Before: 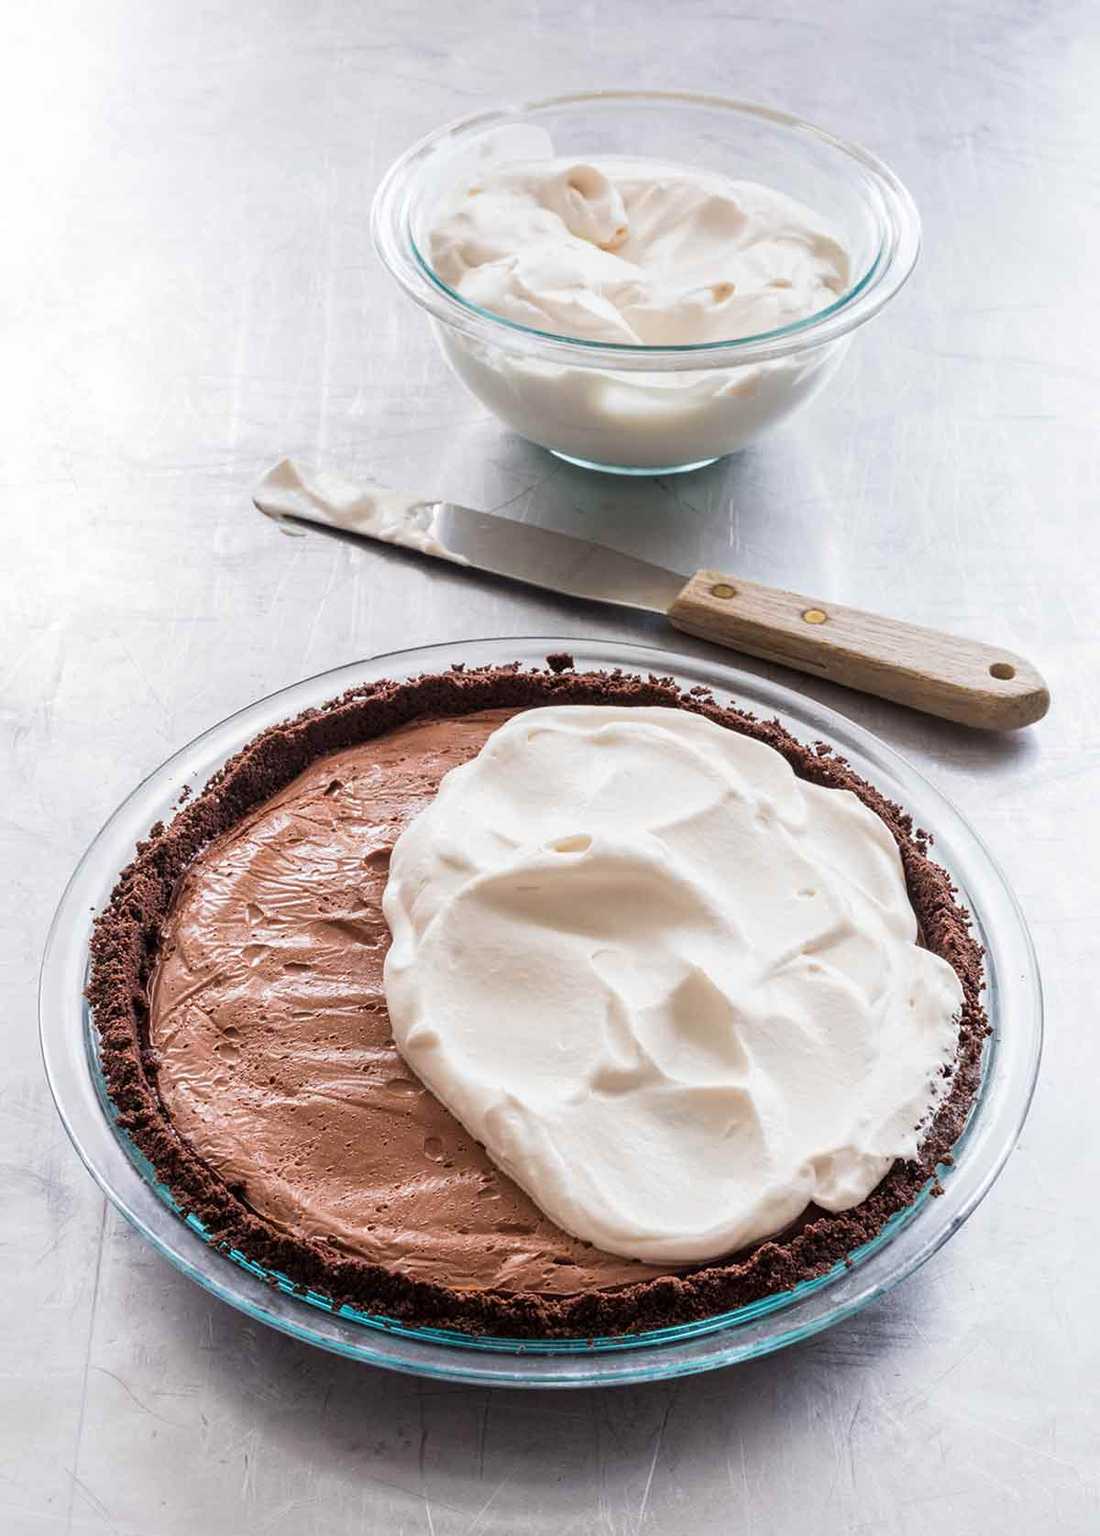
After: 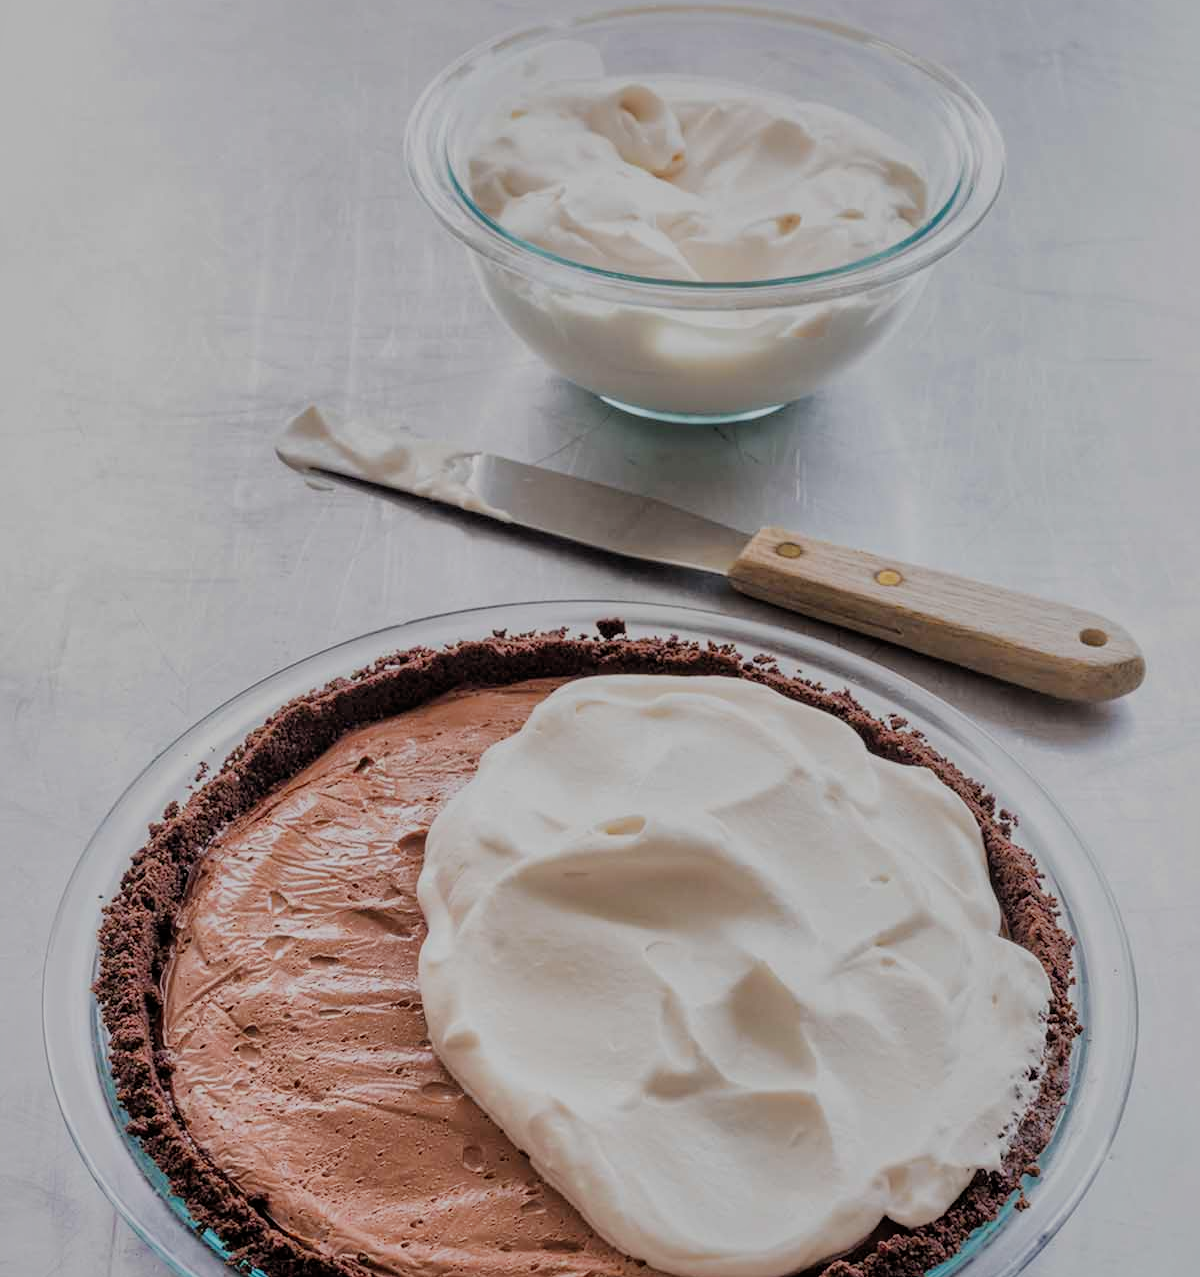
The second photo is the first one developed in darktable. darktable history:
filmic rgb: black relative exposure -7.65 EV, white relative exposure 4.56 EV, hardness 3.61
crop: top 5.697%, bottom 18.106%
shadows and highlights: shadows 39.32, highlights -59.96
